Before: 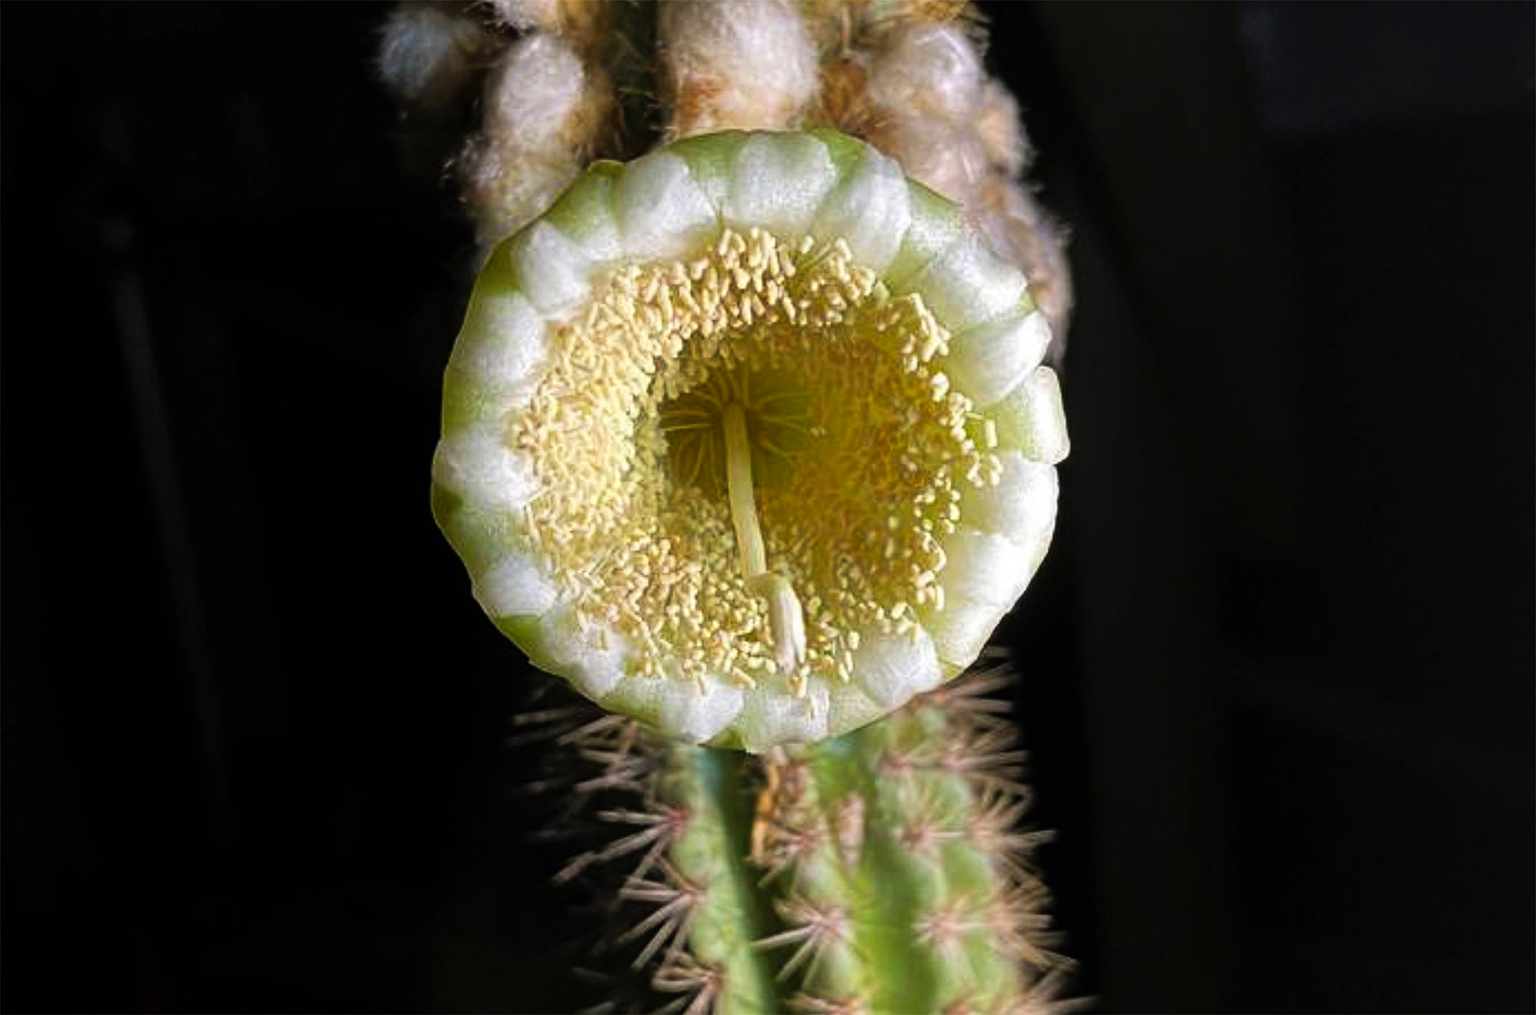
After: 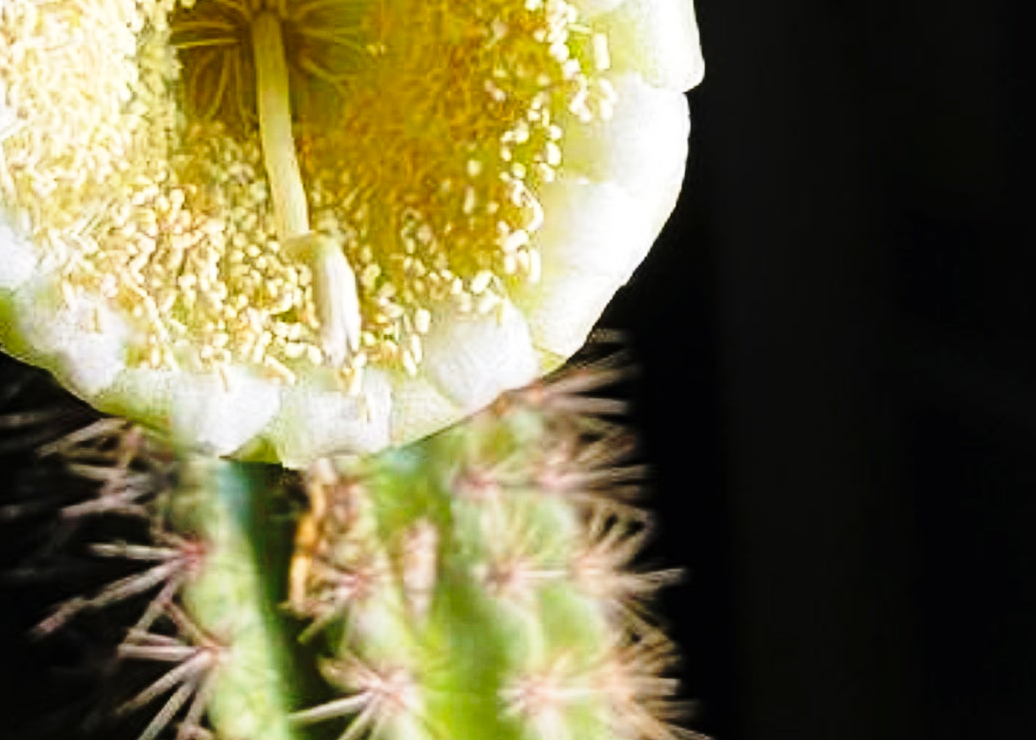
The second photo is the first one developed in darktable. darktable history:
base curve: curves: ch0 [(0, 0) (0.028, 0.03) (0.121, 0.232) (0.46, 0.748) (0.859, 0.968) (1, 1)], preserve colors none
crop: left 34.479%, top 38.822%, right 13.718%, bottom 5.172%
